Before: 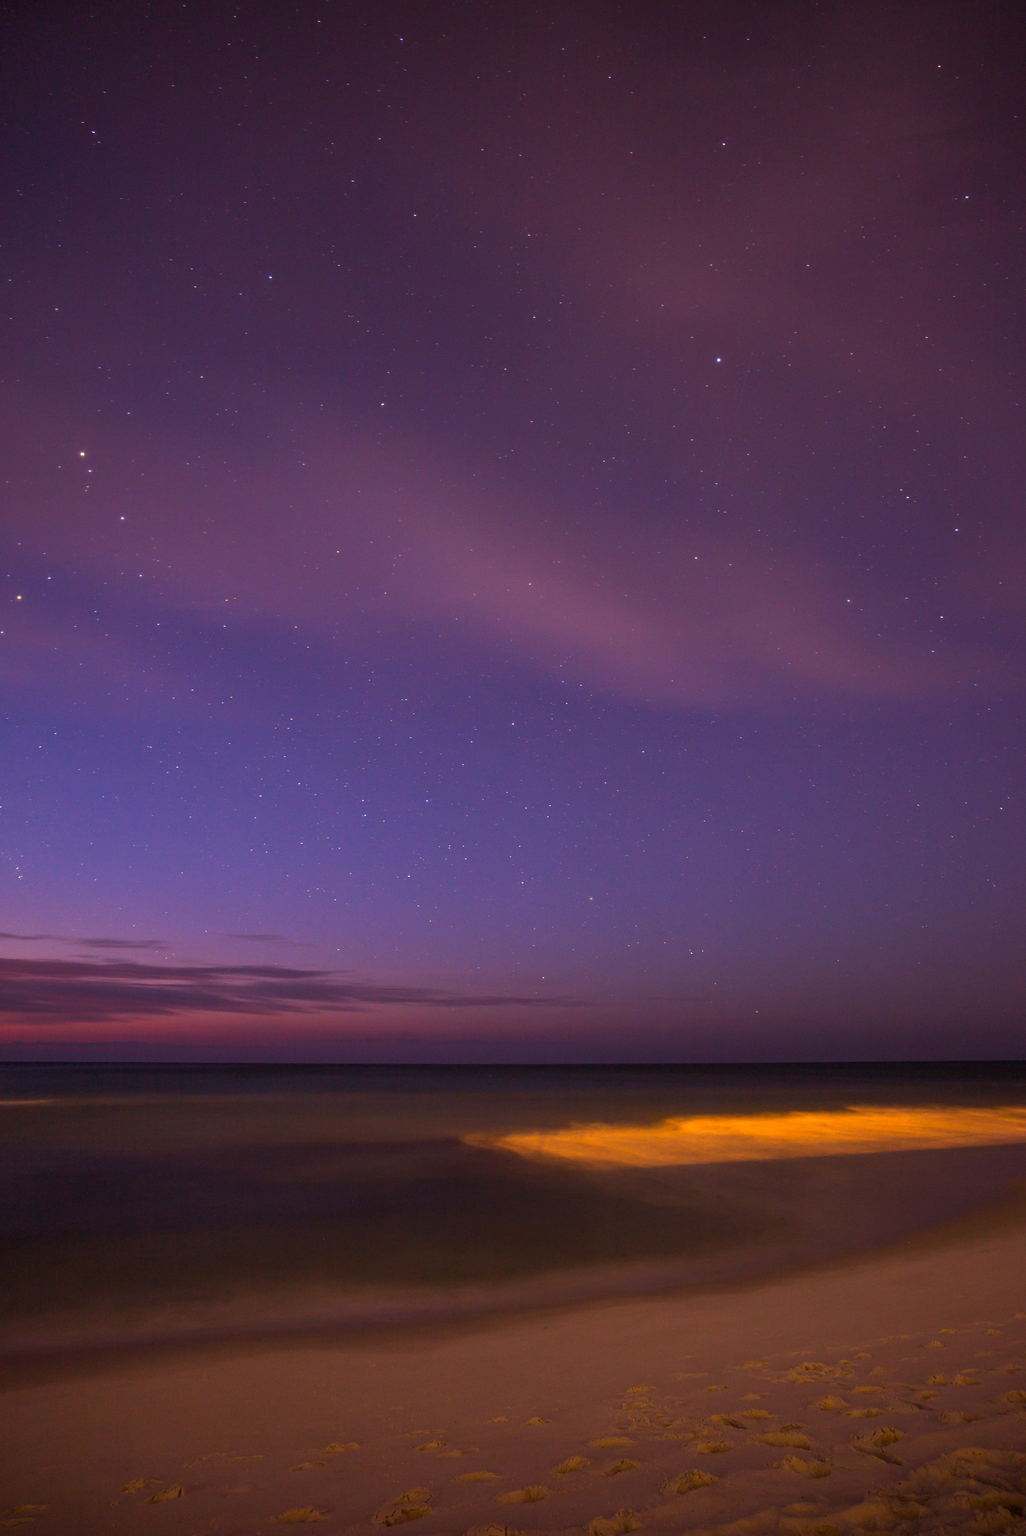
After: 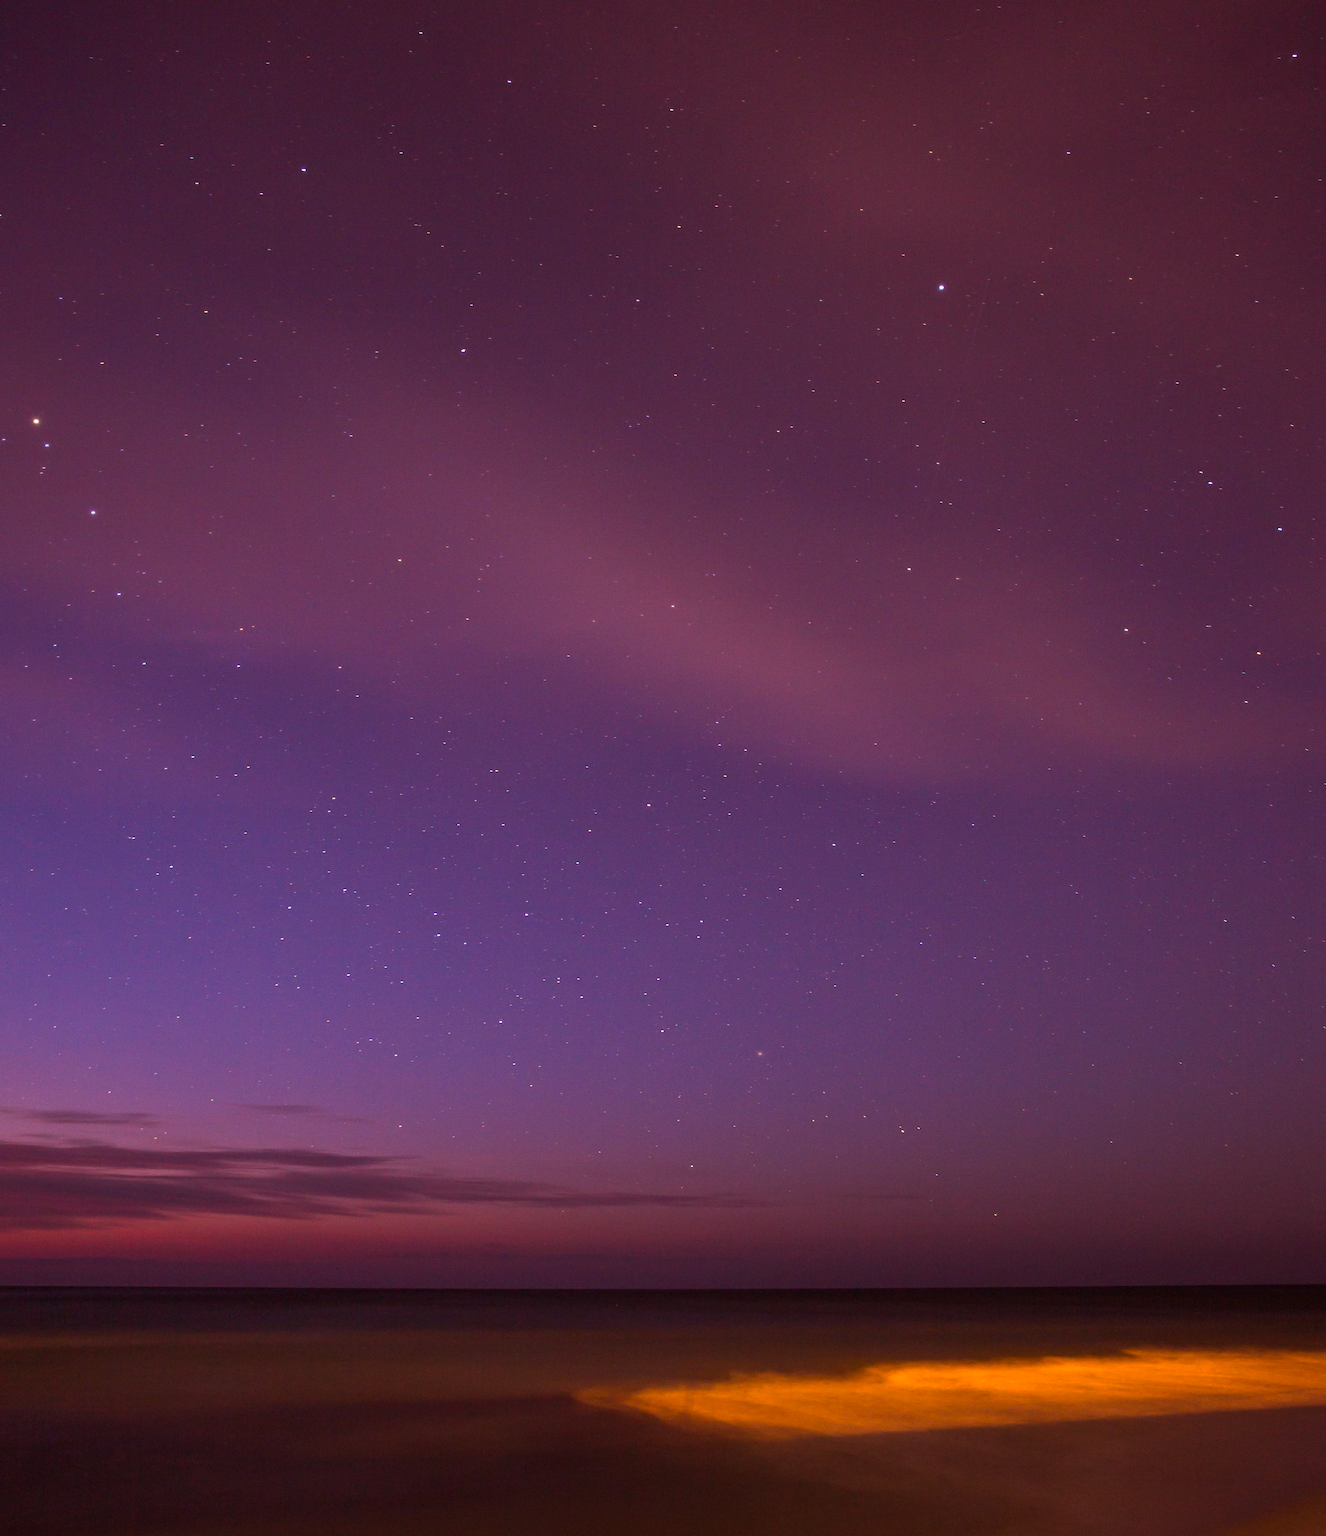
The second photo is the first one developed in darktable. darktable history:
crop: left 5.596%, top 10.314%, right 3.534%, bottom 19.395%
rgb levels: mode RGB, independent channels, levels [[0, 0.5, 1], [0, 0.521, 1], [0, 0.536, 1]]
